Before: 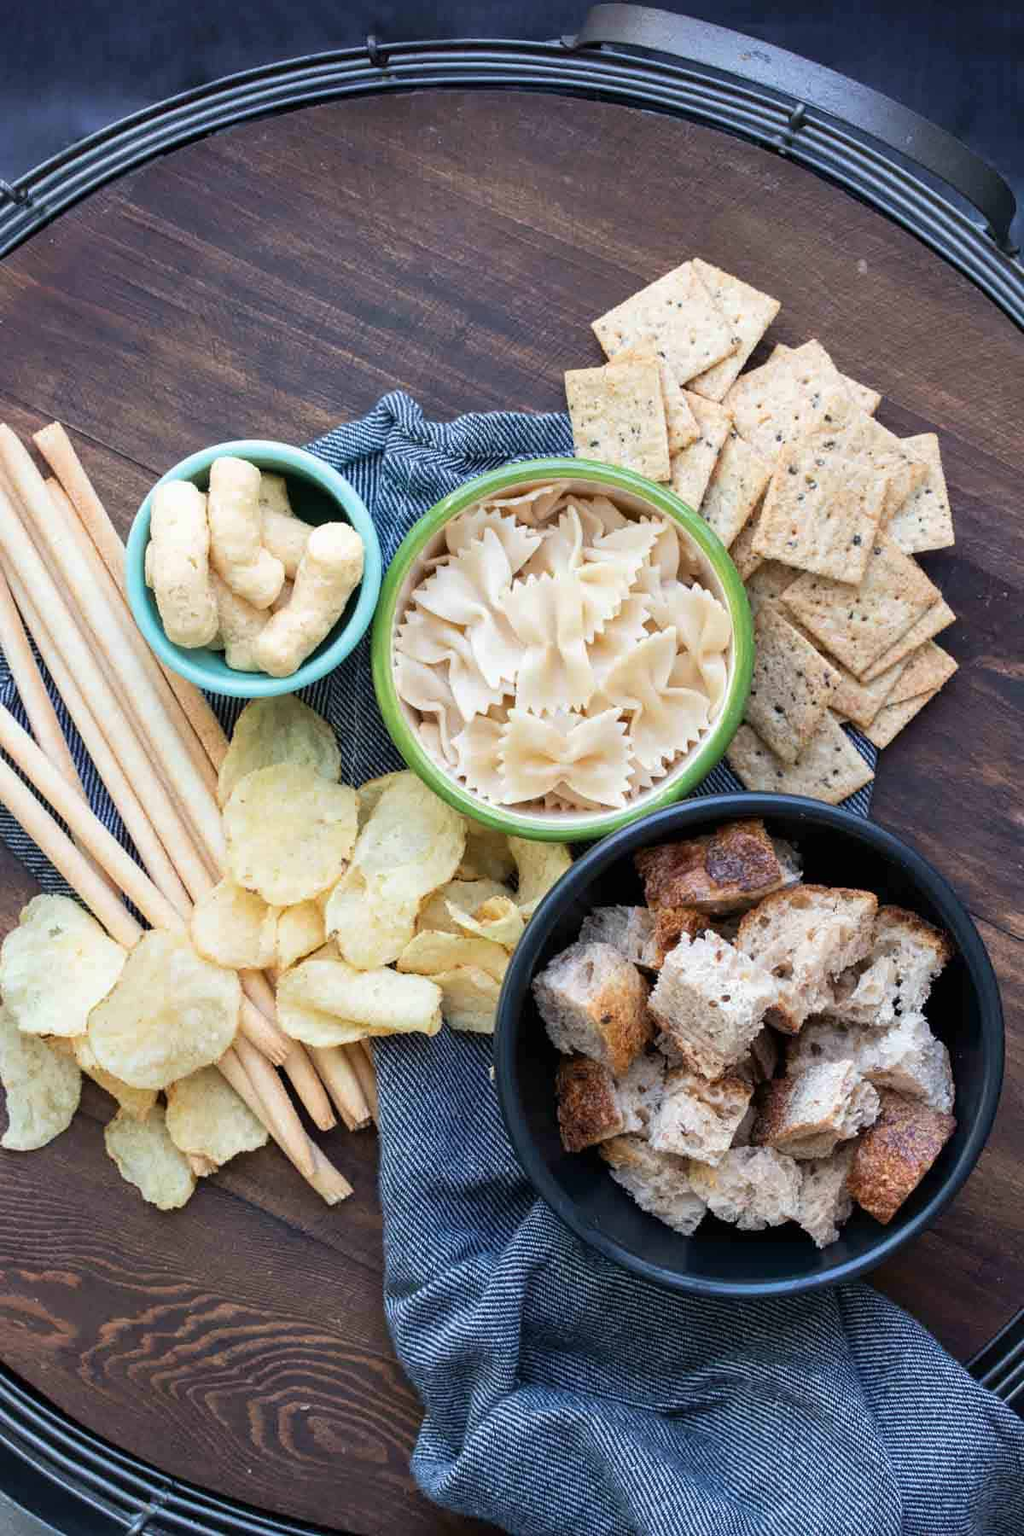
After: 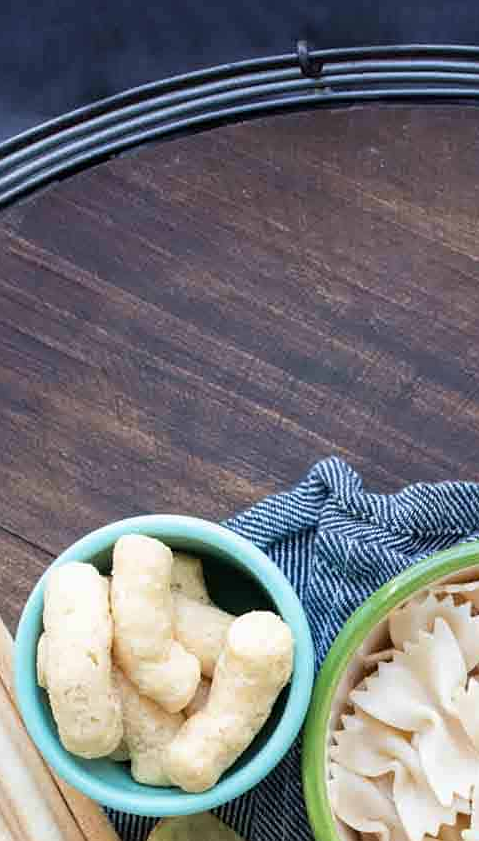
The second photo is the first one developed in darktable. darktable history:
crop and rotate: left 11.114%, top 0.069%, right 48.944%, bottom 53.2%
sharpen: amount 0.202
